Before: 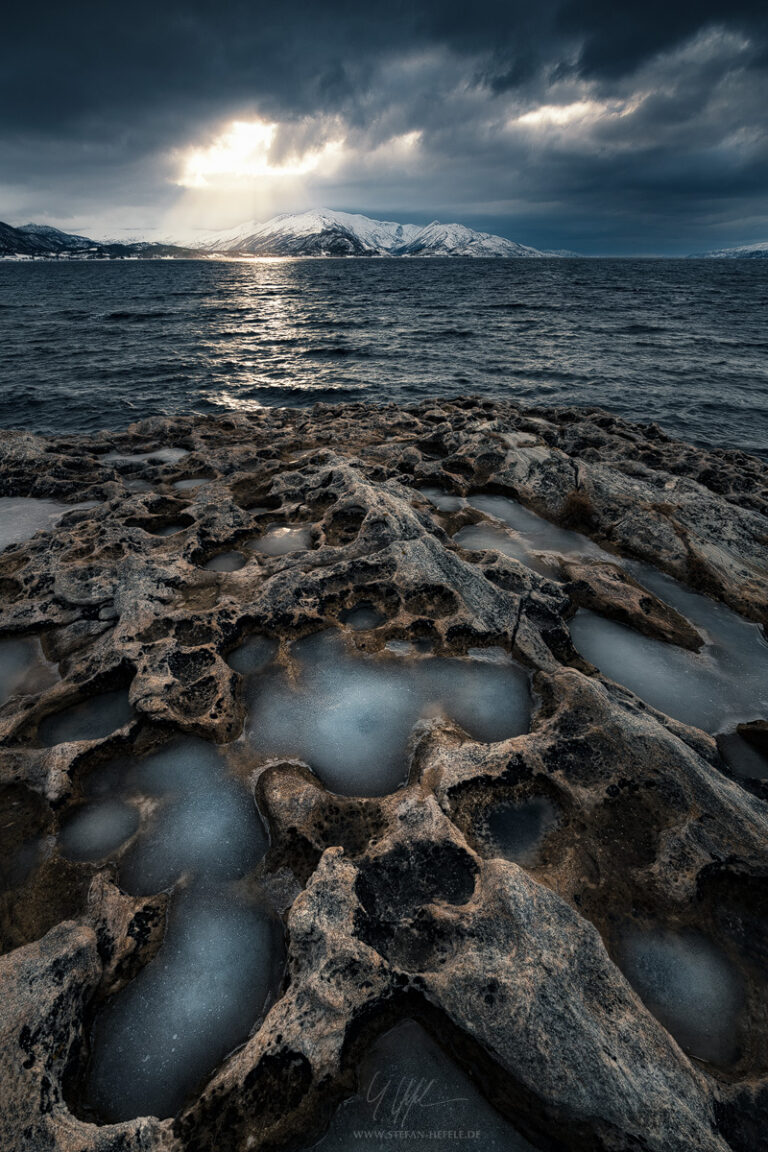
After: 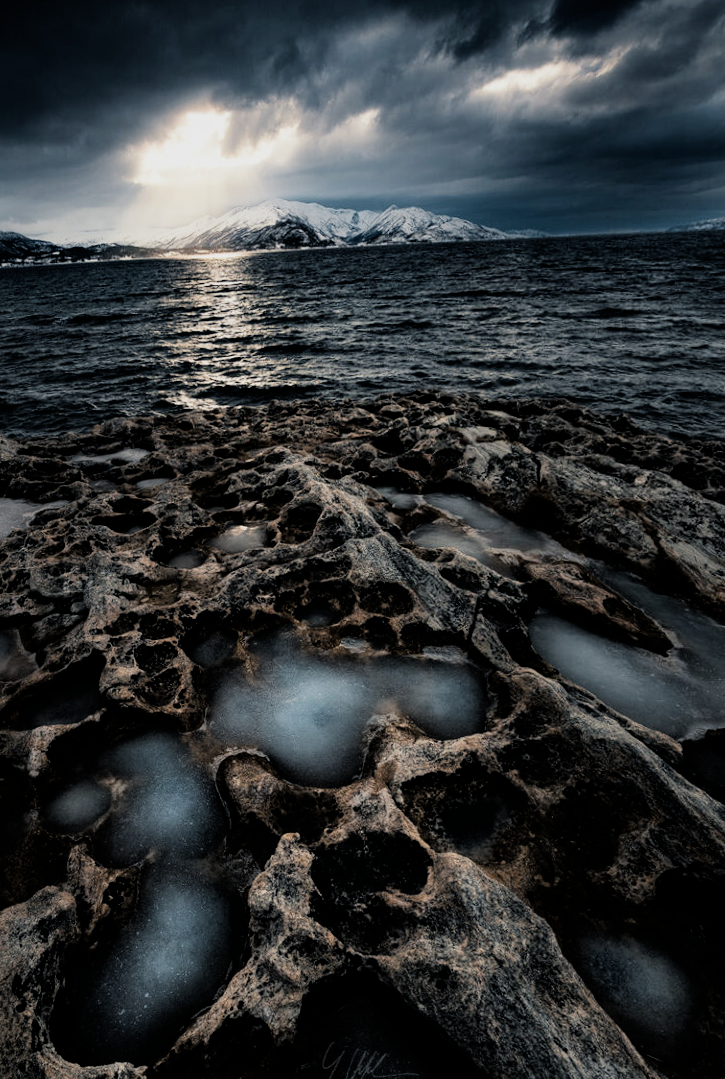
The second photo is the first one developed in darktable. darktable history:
filmic rgb: black relative exposure -5 EV, white relative exposure 3.5 EV, hardness 3.19, contrast 1.3, highlights saturation mix -50%
rotate and perspective: rotation 0.062°, lens shift (vertical) 0.115, lens shift (horizontal) -0.133, crop left 0.047, crop right 0.94, crop top 0.061, crop bottom 0.94
